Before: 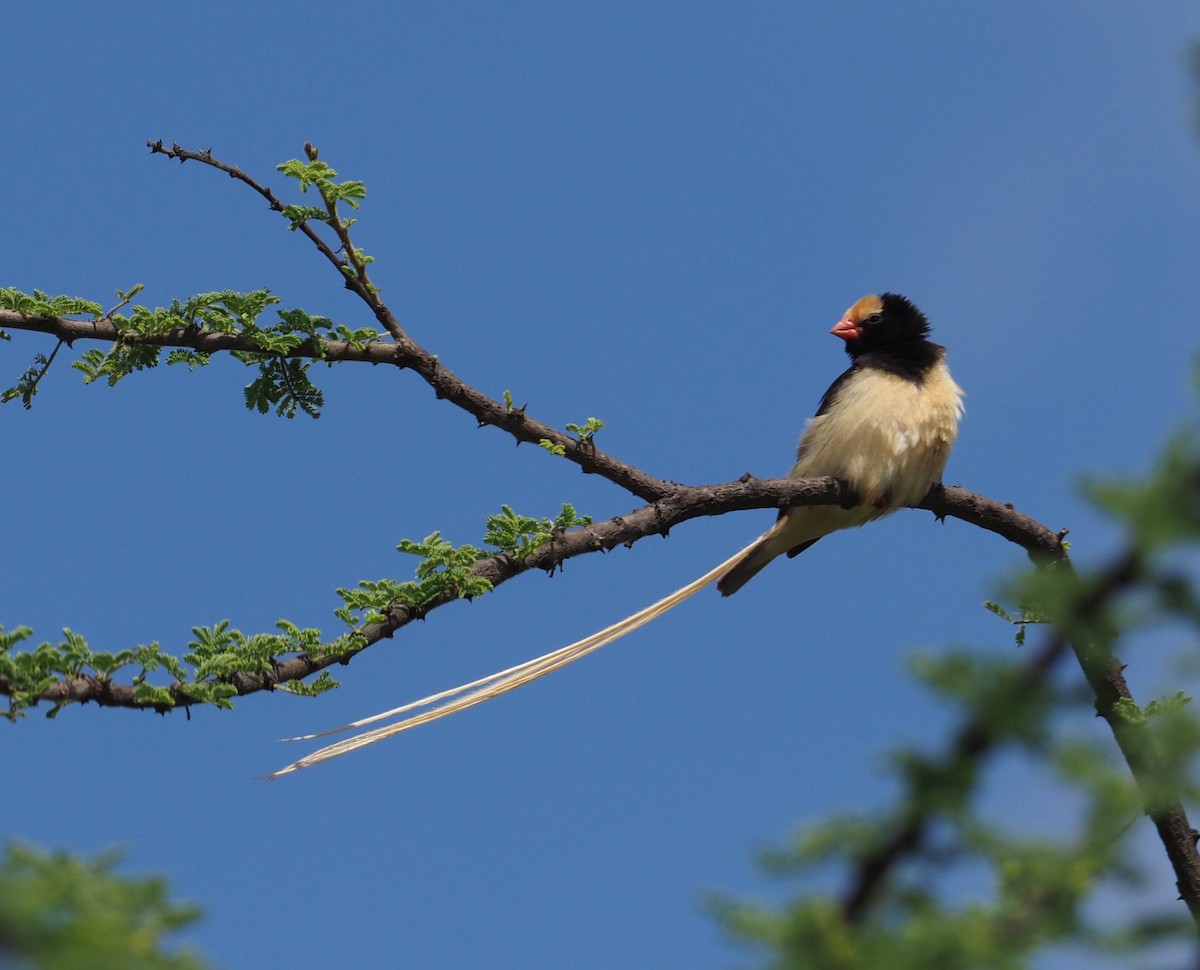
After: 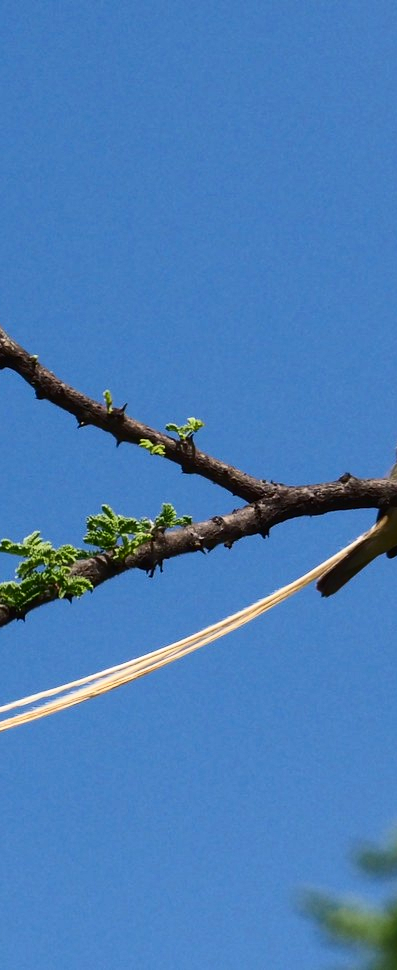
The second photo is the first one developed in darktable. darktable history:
color balance rgb: perceptual saturation grading › global saturation -0.816%
crop: left 33.387%, right 33.521%
contrast brightness saturation: contrast 0.403, brightness 0.096, saturation 0.214
